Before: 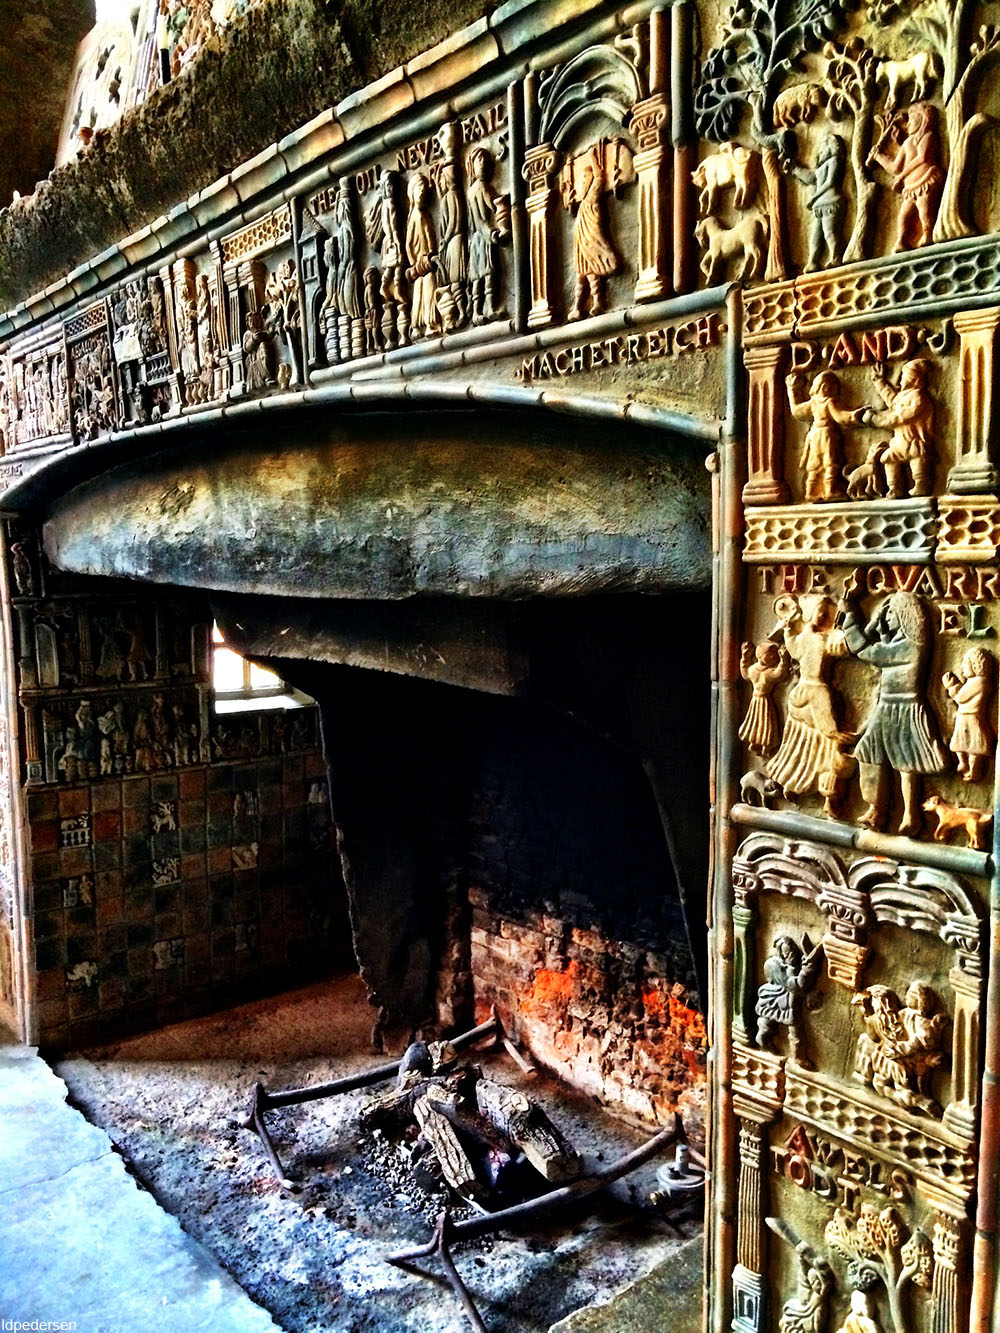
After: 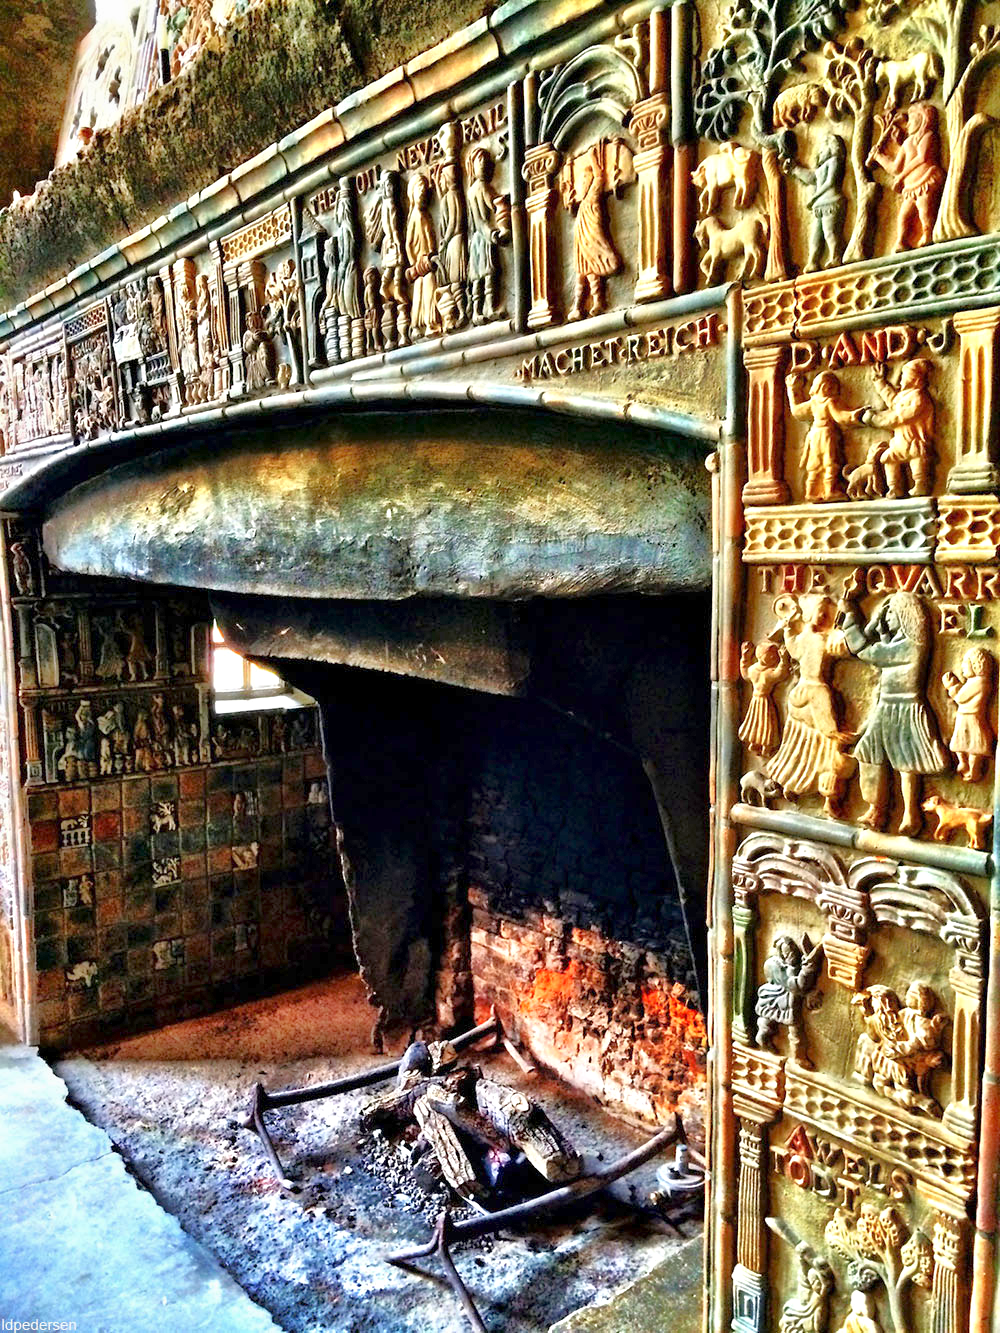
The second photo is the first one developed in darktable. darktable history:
tone equalizer: -8 EV 2 EV, -7 EV 2 EV, -6 EV 2 EV, -5 EV 2 EV, -4 EV 2 EV, -3 EV 1.5 EV, -2 EV 1 EV, -1 EV 0.5 EV
